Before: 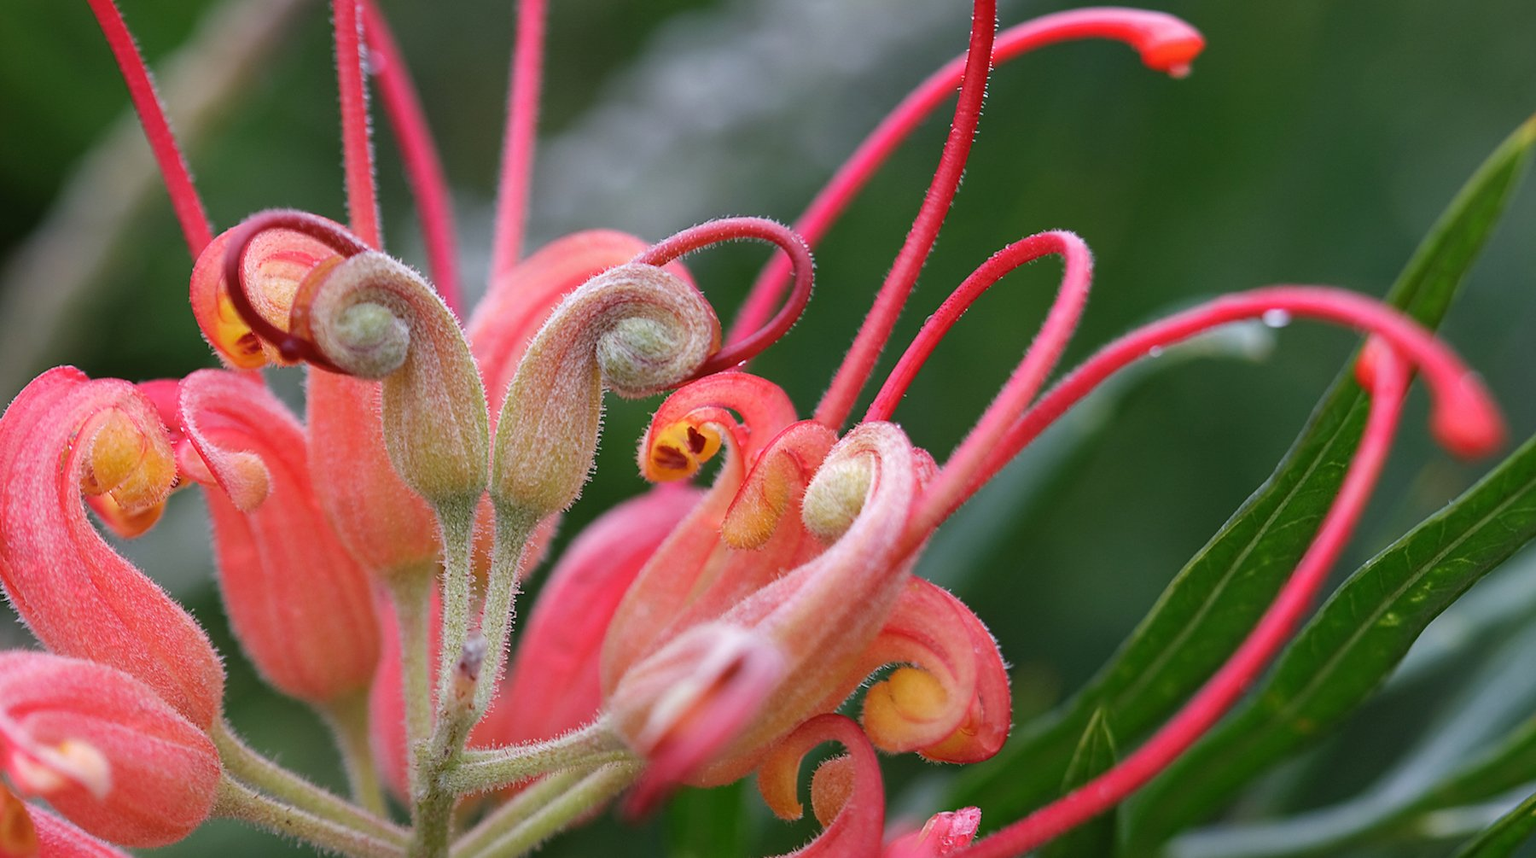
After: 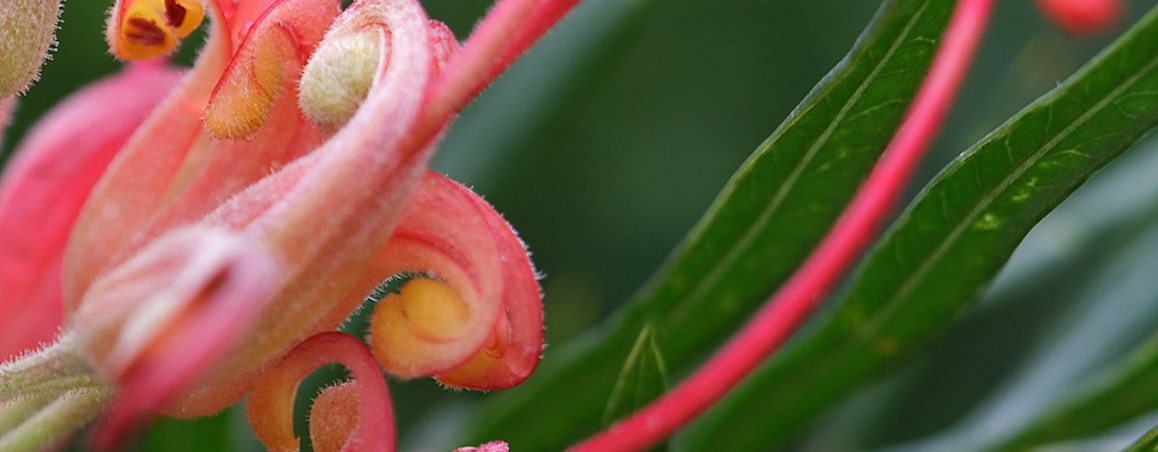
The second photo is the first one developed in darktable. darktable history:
crop and rotate: left 35.664%, top 50.157%, bottom 4.826%
